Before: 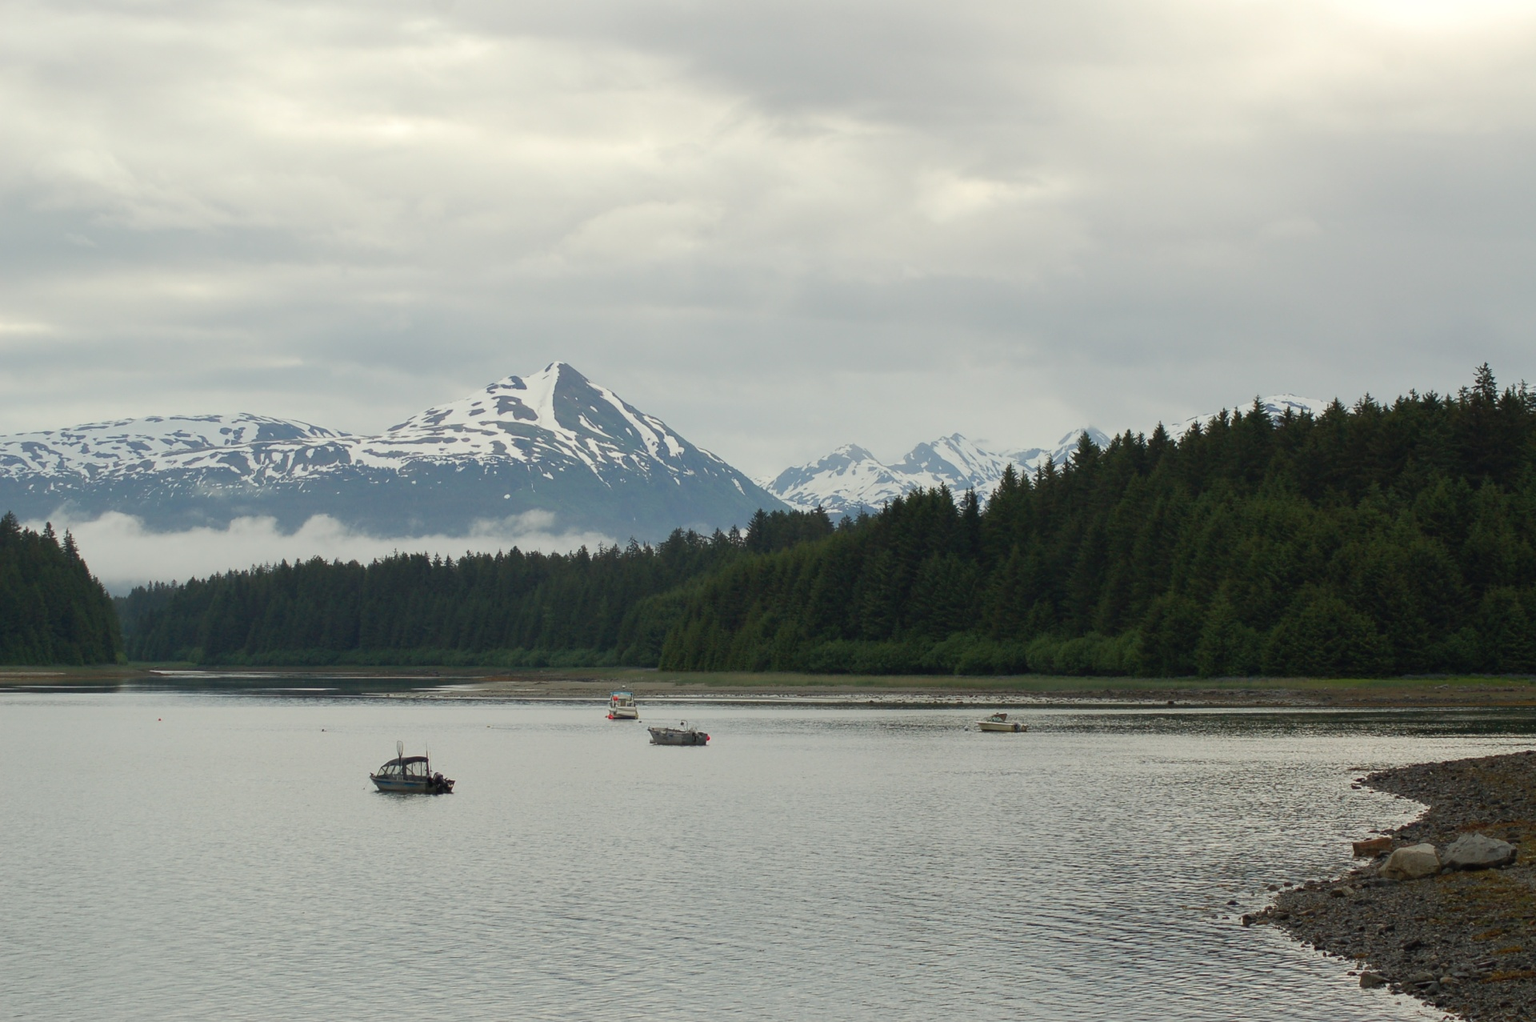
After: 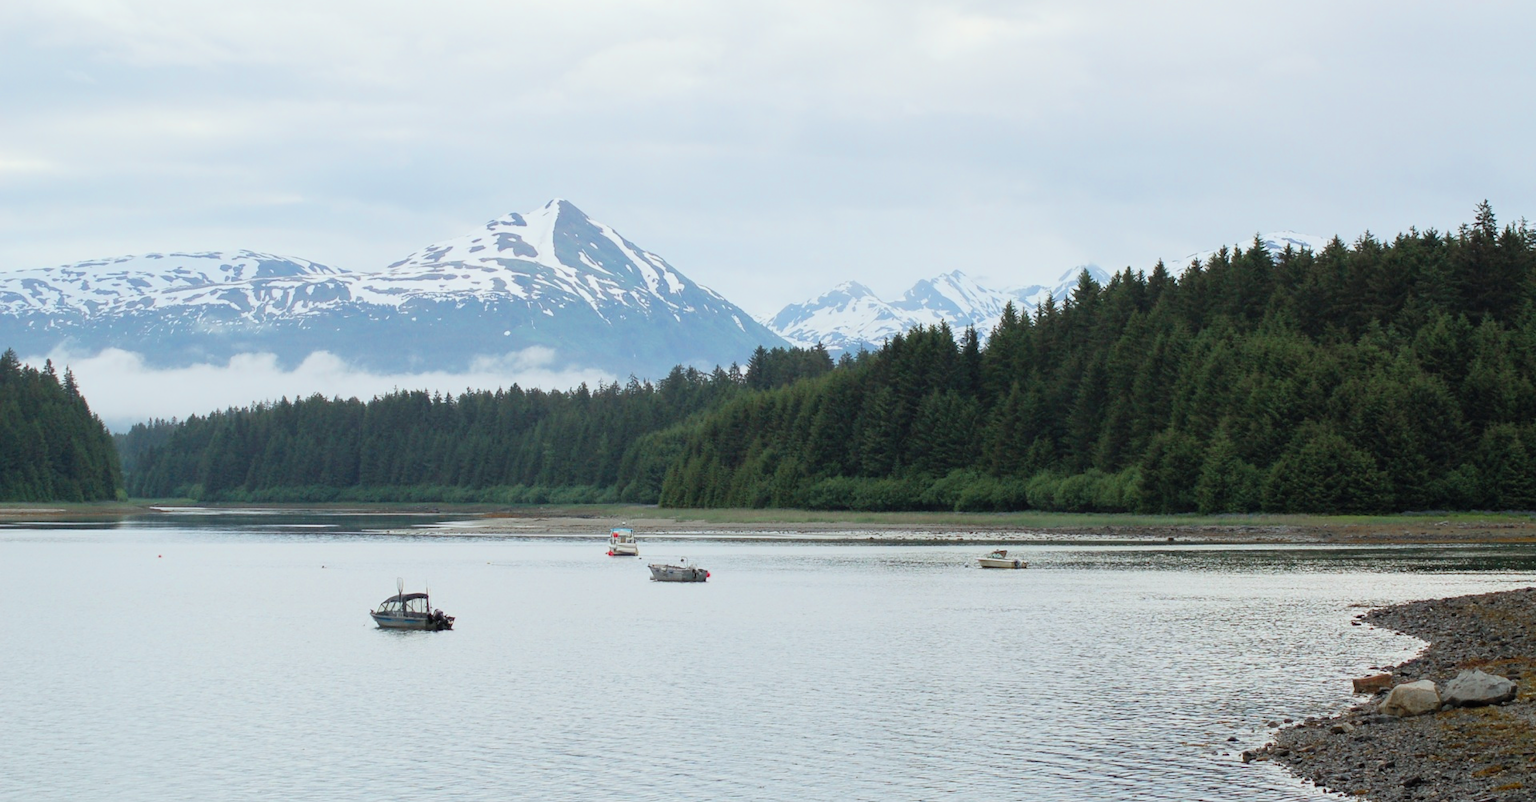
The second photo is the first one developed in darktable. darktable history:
exposure: exposure 1.147 EV, compensate highlight preservation false
color correction: highlights a* -0.657, highlights b* -9.17
crop and rotate: top 16.002%, bottom 5.382%
color zones: curves: ch0 [(0.11, 0.396) (0.195, 0.36) (0.25, 0.5) (0.303, 0.412) (0.357, 0.544) (0.75, 0.5) (0.967, 0.328)]; ch1 [(0, 0.468) (0.112, 0.512) (0.202, 0.6) (0.25, 0.5) (0.307, 0.352) (0.357, 0.544) (0.75, 0.5) (0.963, 0.524)]
filmic rgb: black relative exposure -7.65 EV, white relative exposure 4.56 EV, threshold 2.98 EV, hardness 3.61, color science v6 (2022), iterations of high-quality reconstruction 0, enable highlight reconstruction true
